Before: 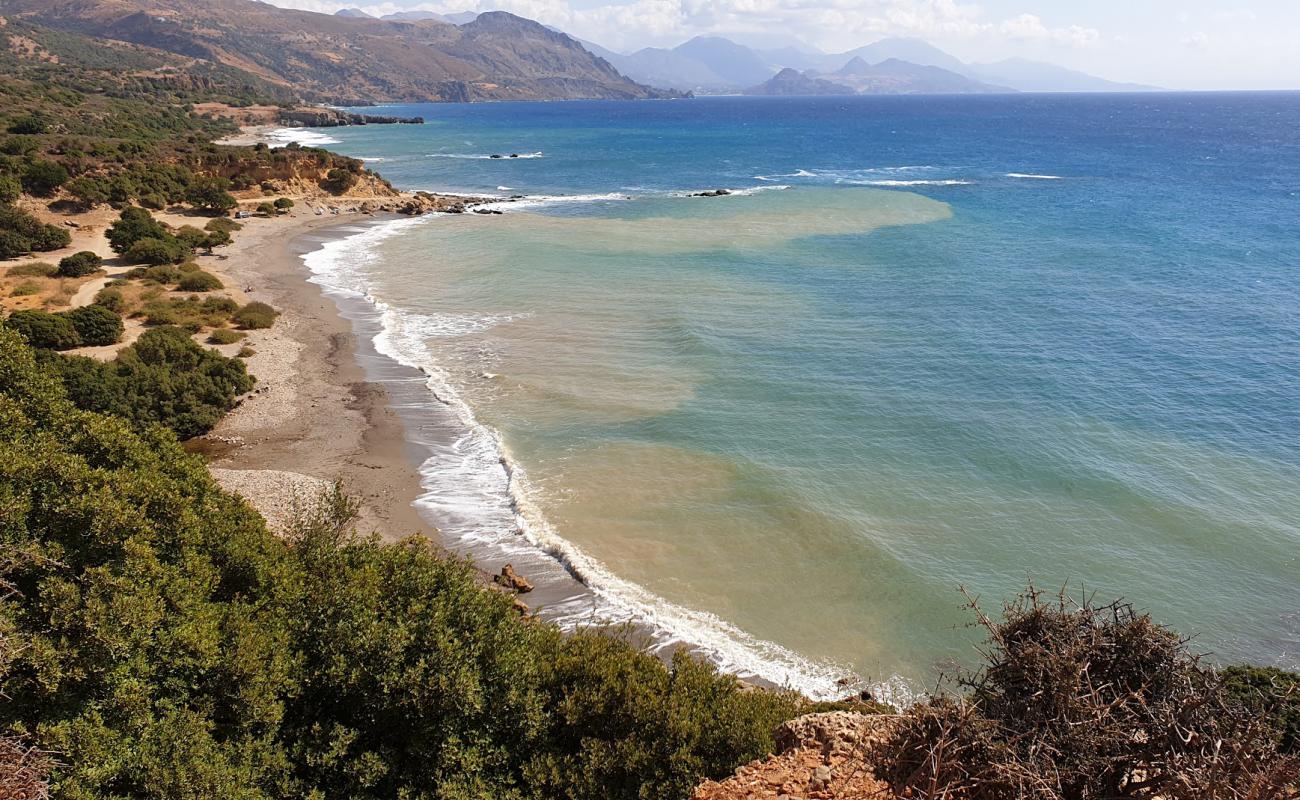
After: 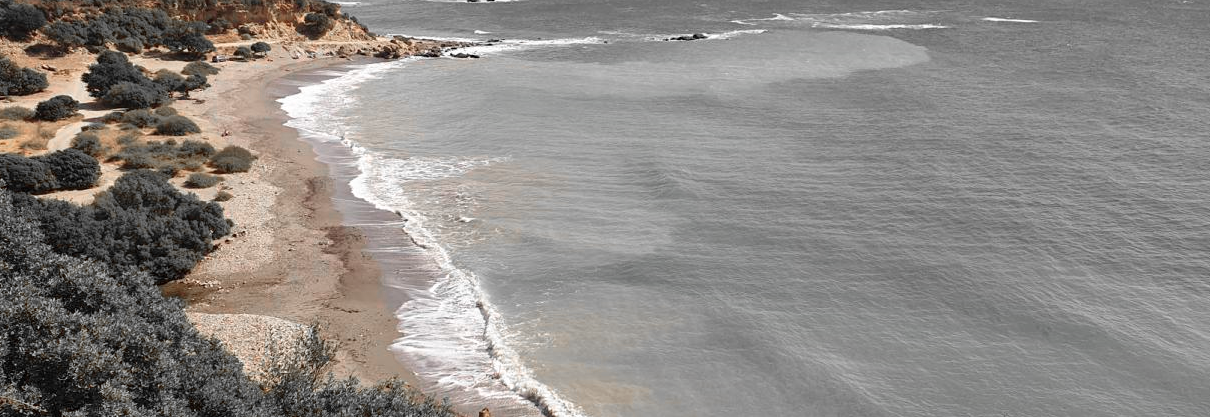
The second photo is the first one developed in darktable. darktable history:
crop: left 1.837%, top 19.502%, right 5.083%, bottom 28.352%
color zones: curves: ch0 [(0, 0.65) (0.096, 0.644) (0.221, 0.539) (0.429, 0.5) (0.571, 0.5) (0.714, 0.5) (0.857, 0.5) (1, 0.65)]; ch1 [(0, 0.5) (0.143, 0.5) (0.257, -0.002) (0.429, 0.04) (0.571, -0.001) (0.714, -0.015) (0.857, 0.024) (1, 0.5)]
